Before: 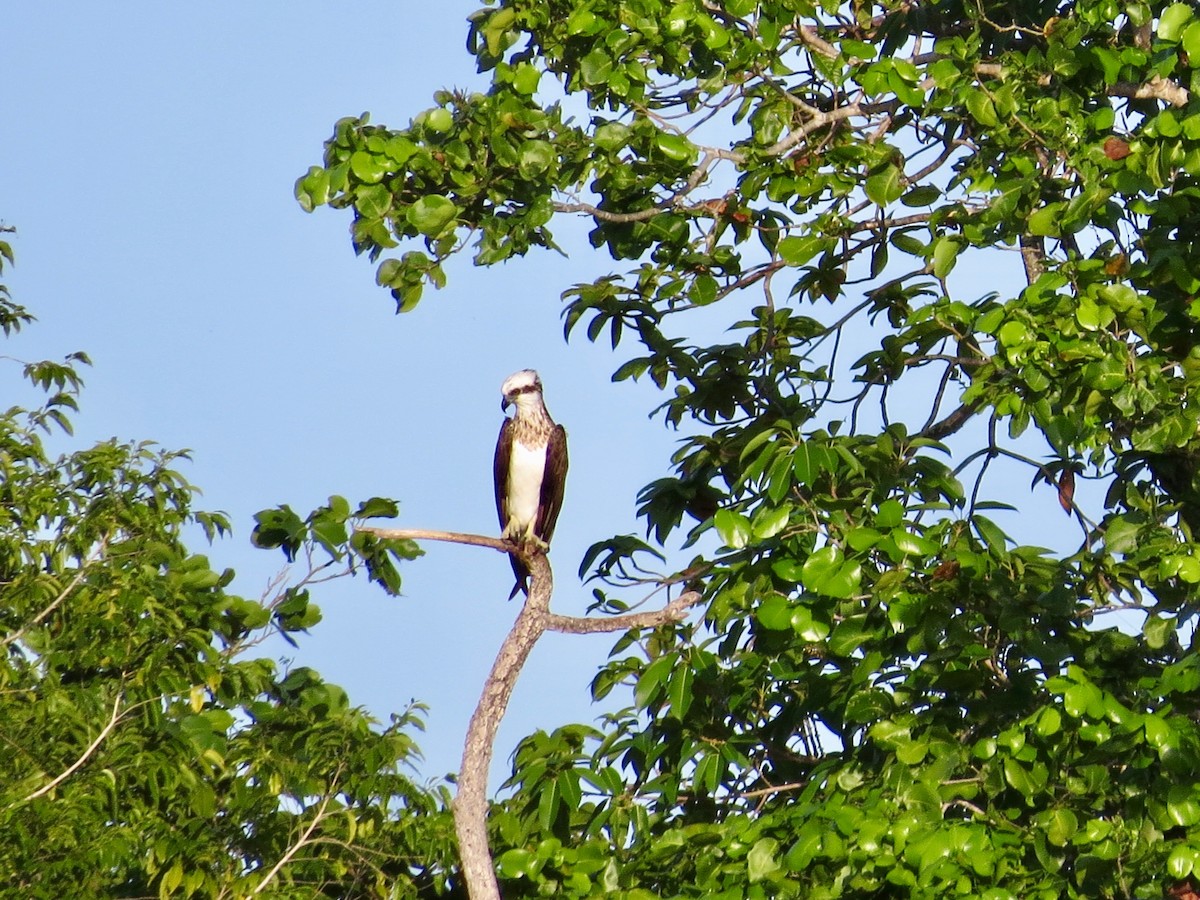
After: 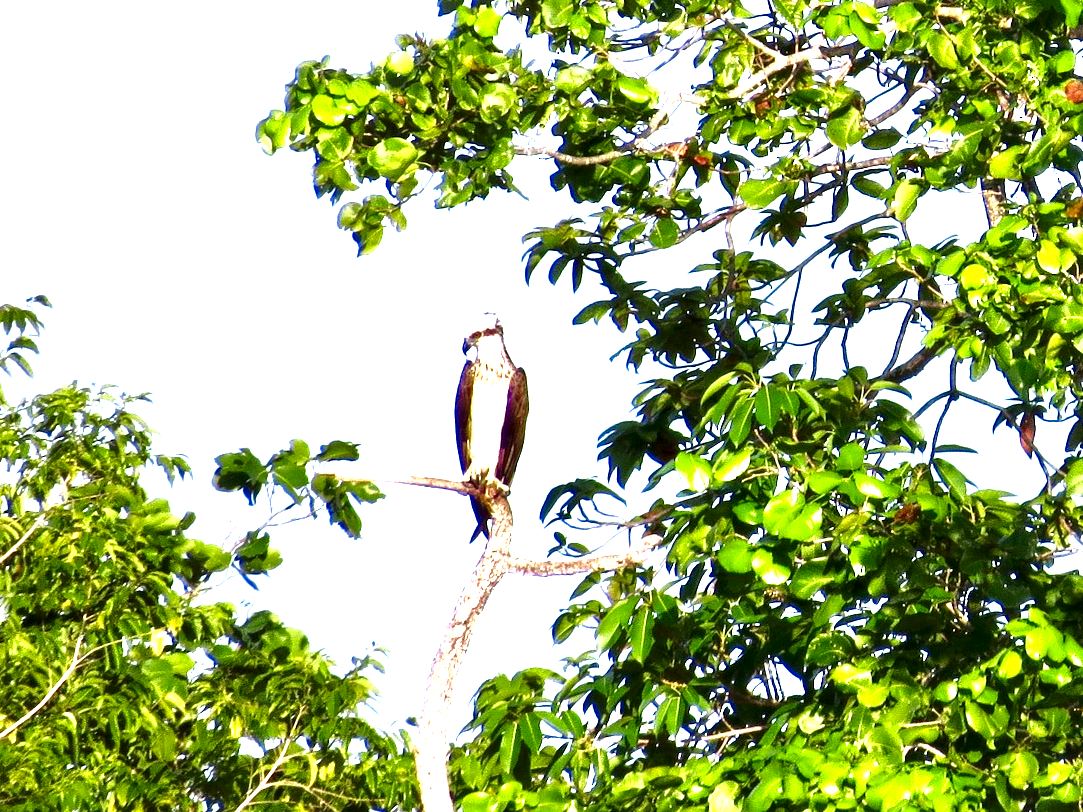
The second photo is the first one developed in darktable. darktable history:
local contrast: mode bilateral grid, contrast 25, coarseness 60, detail 151%, midtone range 0.2
white balance: emerald 1
contrast brightness saturation: brightness -0.2, saturation 0.08
exposure: black level correction 0.001, exposure 1.646 EV, compensate exposure bias true, compensate highlight preservation false
crop: left 3.305%, top 6.436%, right 6.389%, bottom 3.258%
